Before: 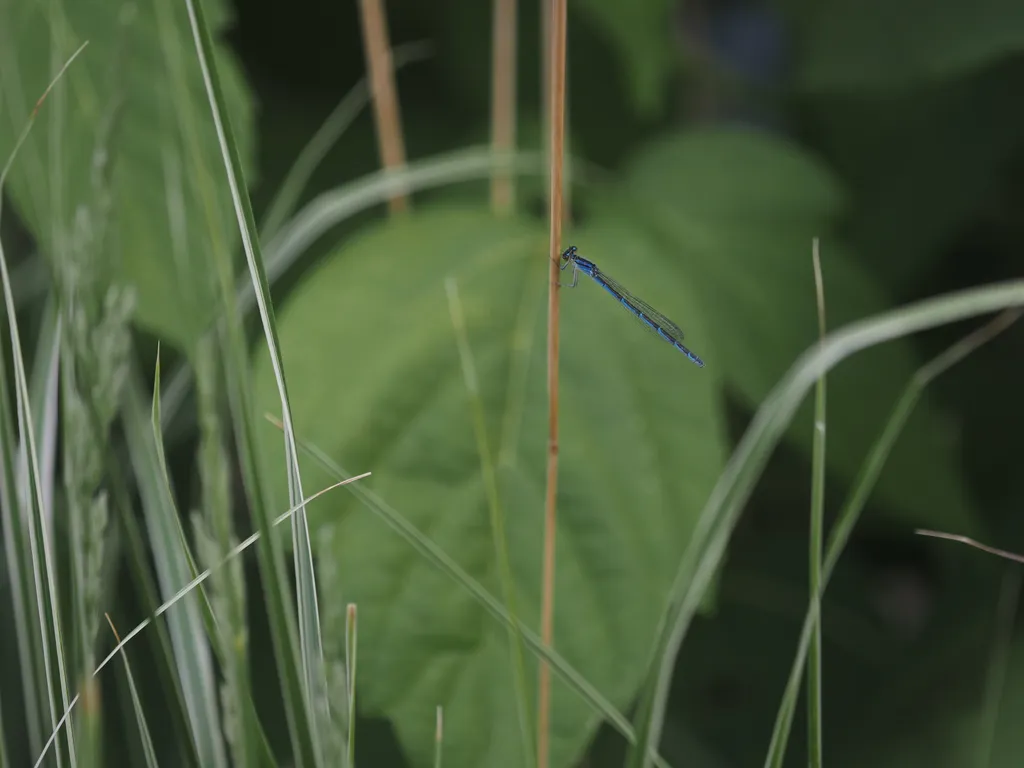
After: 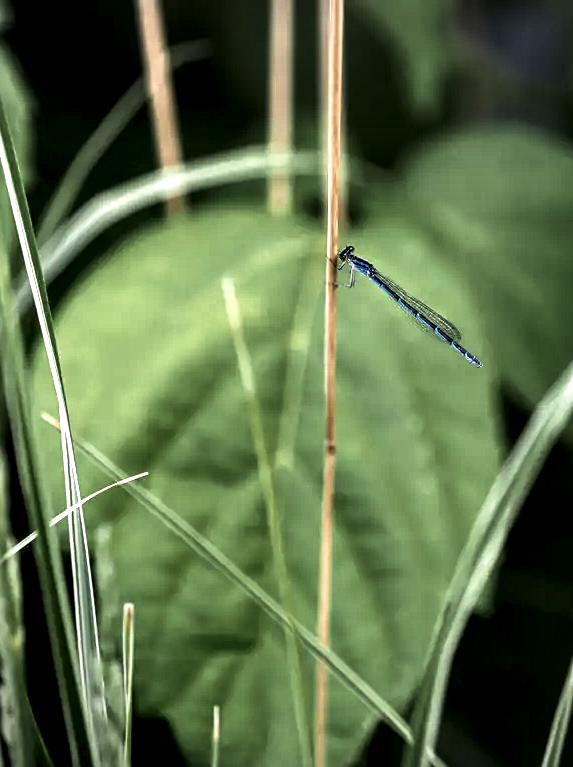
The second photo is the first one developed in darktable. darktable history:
local contrast: highlights 114%, shadows 45%, detail 294%
tone curve: curves: ch0 [(0, 0) (0.003, 0.125) (0.011, 0.139) (0.025, 0.155) (0.044, 0.174) (0.069, 0.192) (0.1, 0.211) (0.136, 0.234) (0.177, 0.262) (0.224, 0.296) (0.277, 0.337) (0.335, 0.385) (0.399, 0.436) (0.468, 0.5) (0.543, 0.573) (0.623, 0.644) (0.709, 0.713) (0.801, 0.791) (0.898, 0.881) (1, 1)], preserve colors none
crop: left 21.81%, right 22.167%, bottom 0.009%
vignetting: fall-off start 92.57%, brightness -0.323
velvia: on, module defaults
sharpen: amount 0.205
shadows and highlights: shadows 32.84, highlights -46.55, compress 49.93%, soften with gaussian
contrast brightness saturation: contrast 0.148, brightness -0.008, saturation 0.1
